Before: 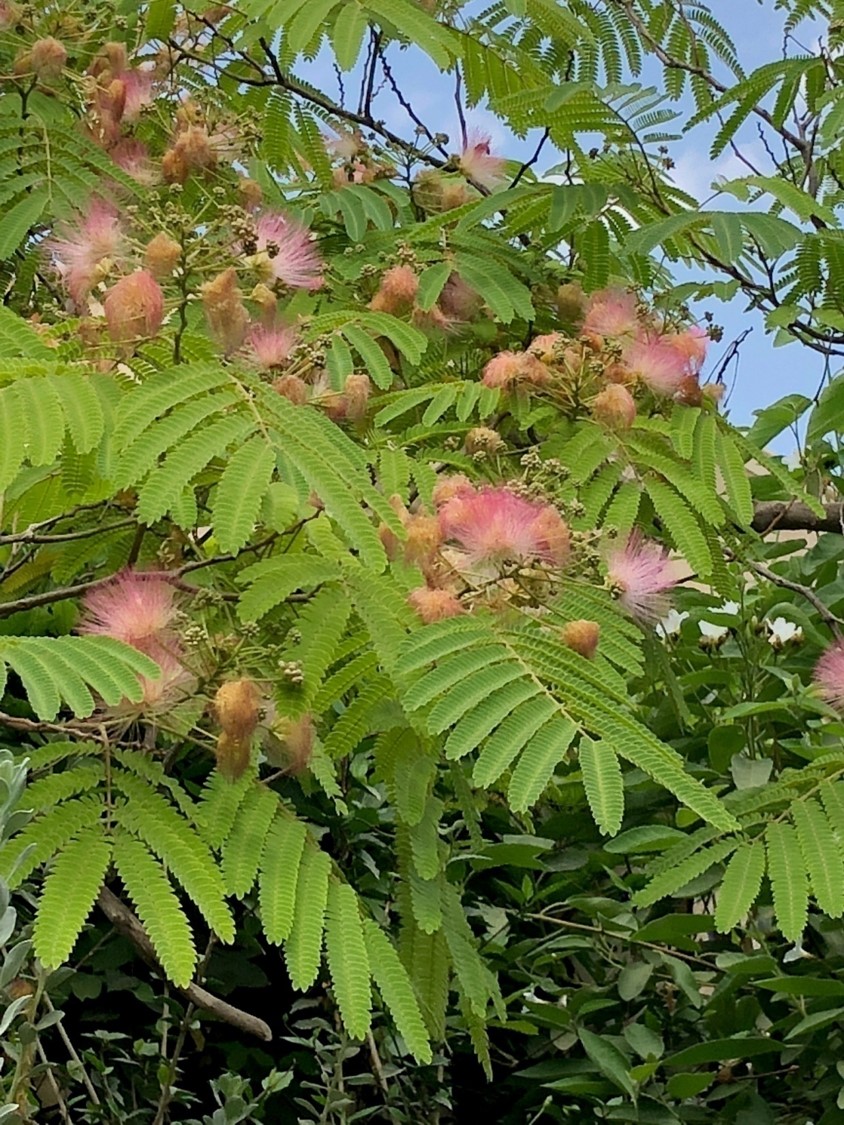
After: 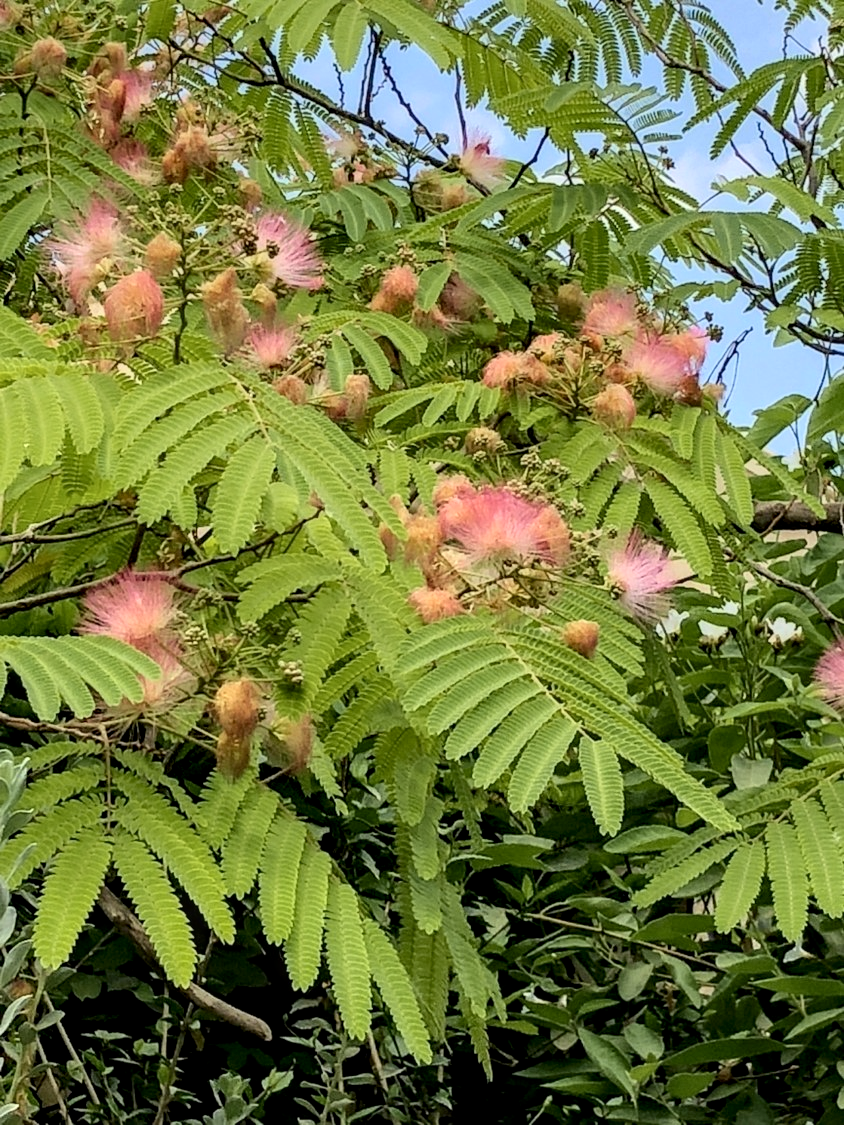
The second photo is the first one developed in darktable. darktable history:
local contrast: detail 144%
tone curve: curves: ch0 [(0, 0.01) (0.052, 0.045) (0.136, 0.133) (0.29, 0.332) (0.453, 0.531) (0.676, 0.751) (0.89, 0.919) (1, 1)]; ch1 [(0, 0) (0.094, 0.081) (0.285, 0.299) (0.385, 0.403) (0.446, 0.443) (0.502, 0.5) (0.544, 0.552) (0.589, 0.612) (0.722, 0.728) (1, 1)]; ch2 [(0, 0) (0.257, 0.217) (0.43, 0.421) (0.498, 0.507) (0.531, 0.544) (0.56, 0.579) (0.625, 0.642) (1, 1)], color space Lab, independent channels, preserve colors none
exposure: exposure -0.151 EV, compensate highlight preservation false
